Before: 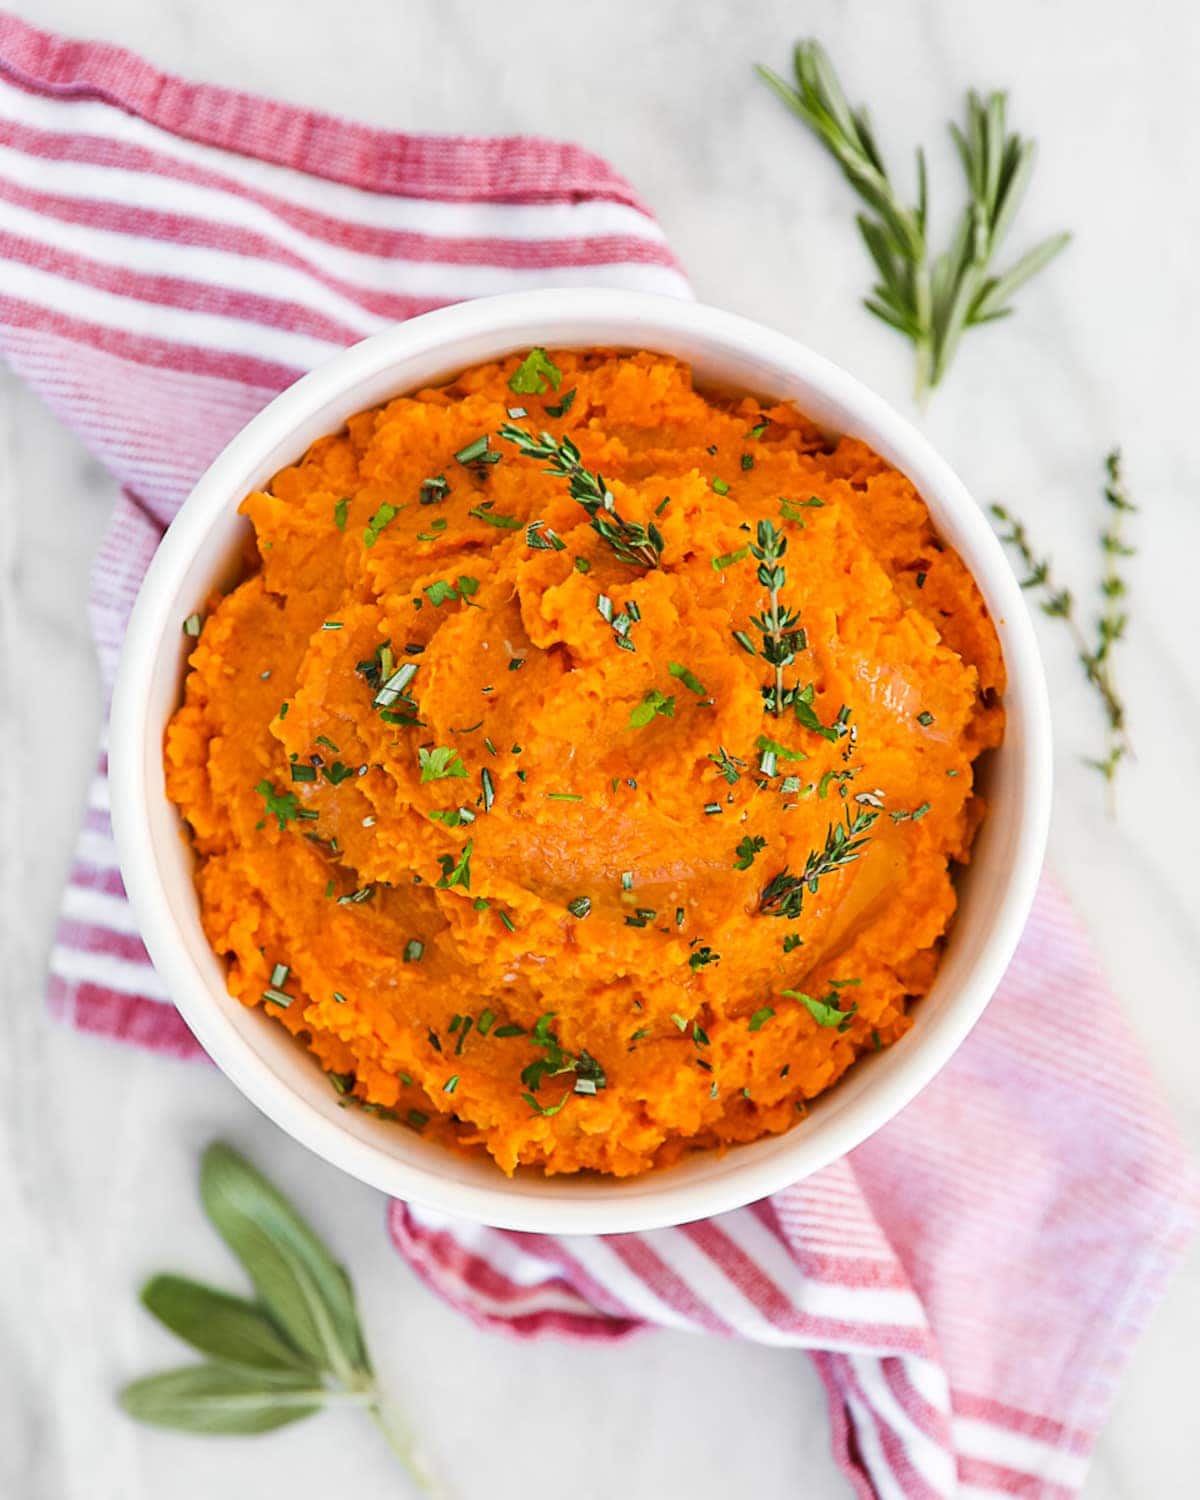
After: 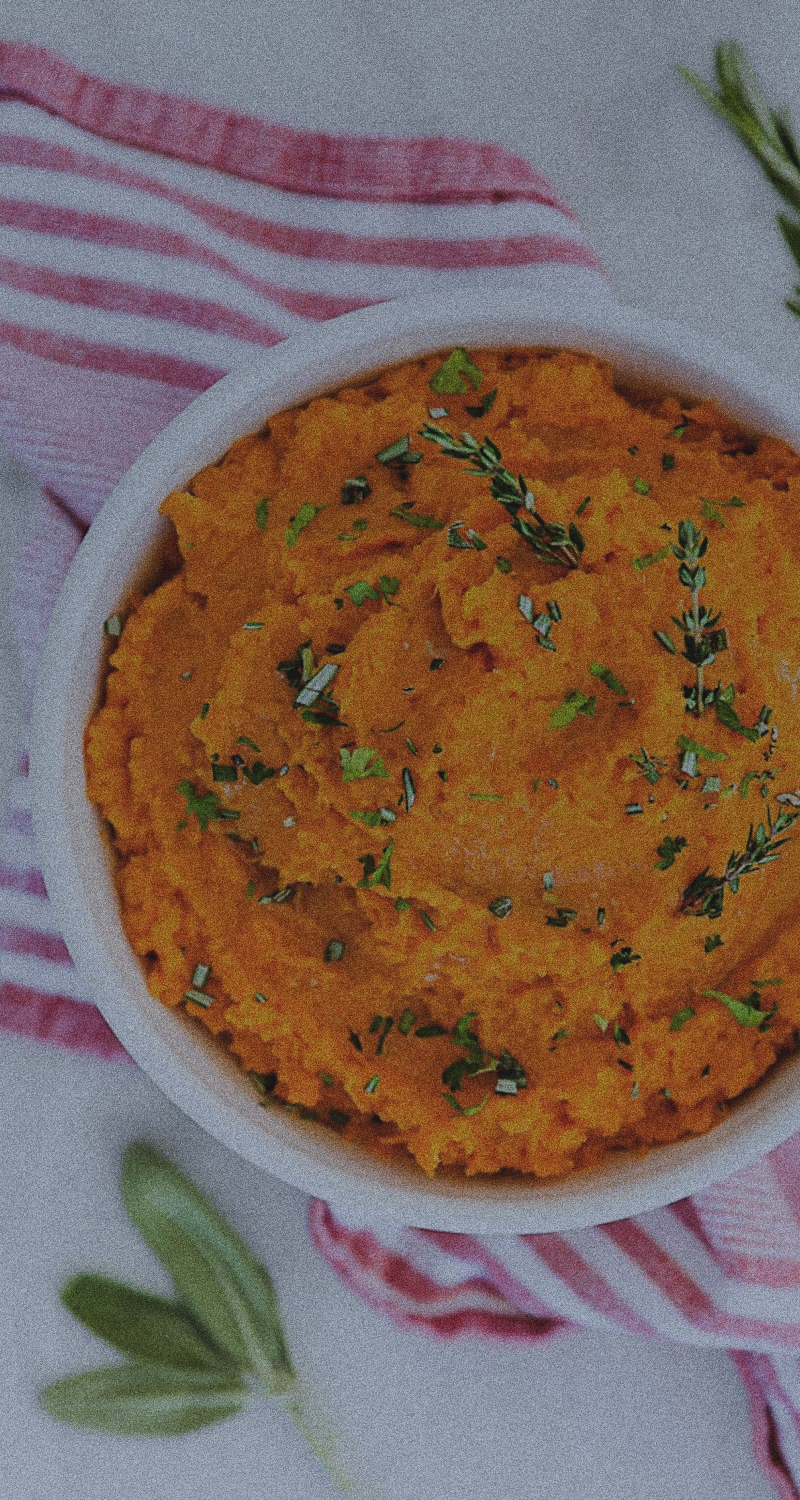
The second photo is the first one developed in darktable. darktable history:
tone equalizer: on, module defaults
filmic rgb: black relative exposure -7.65 EV, white relative exposure 4.56 EV, hardness 3.61, color science v6 (2022)
exposure: black level correction -0.016, exposure -1.018 EV, compensate highlight preservation false
contrast brightness saturation: contrast -0.1, saturation -0.1
white balance: red 0.931, blue 1.11
crop and rotate: left 6.617%, right 26.717%
graduated density: rotation 5.63°, offset 76.9
grain: coarseness 10.62 ISO, strength 55.56%
